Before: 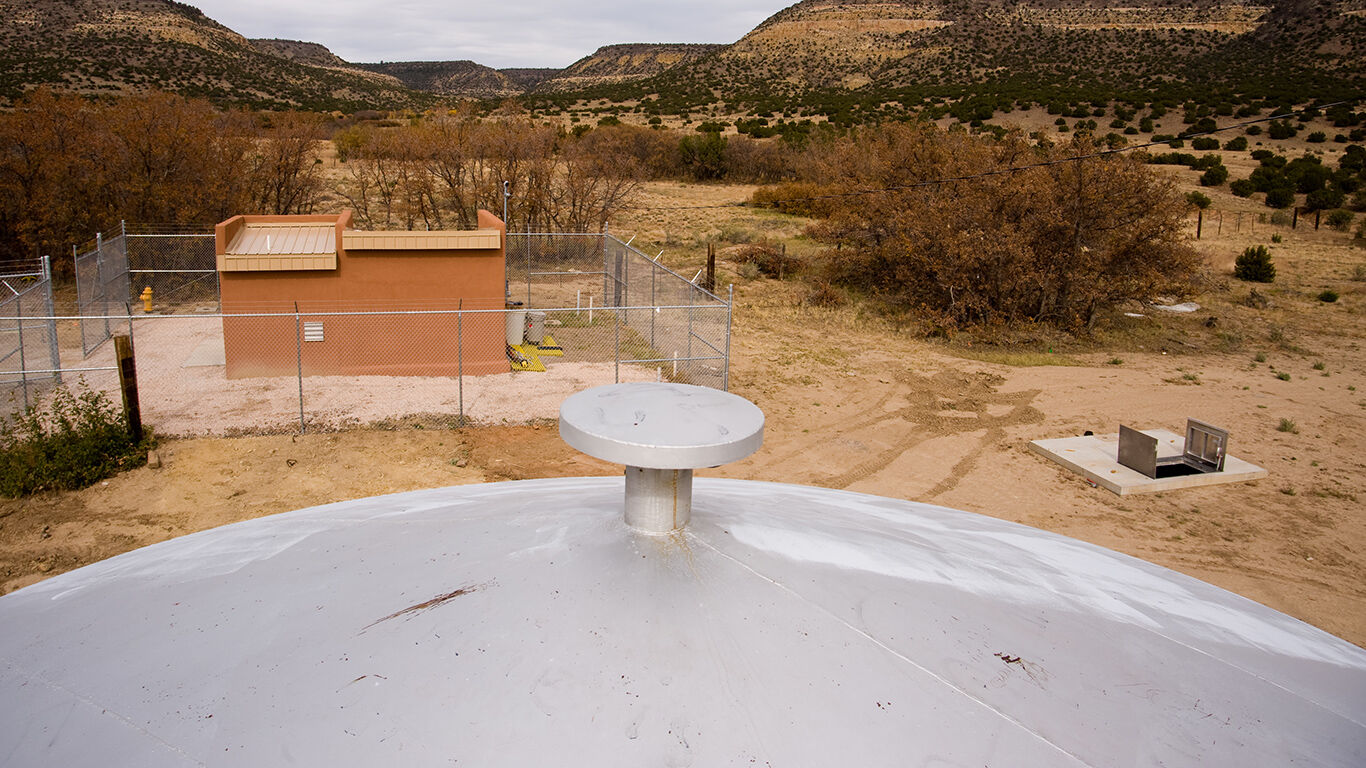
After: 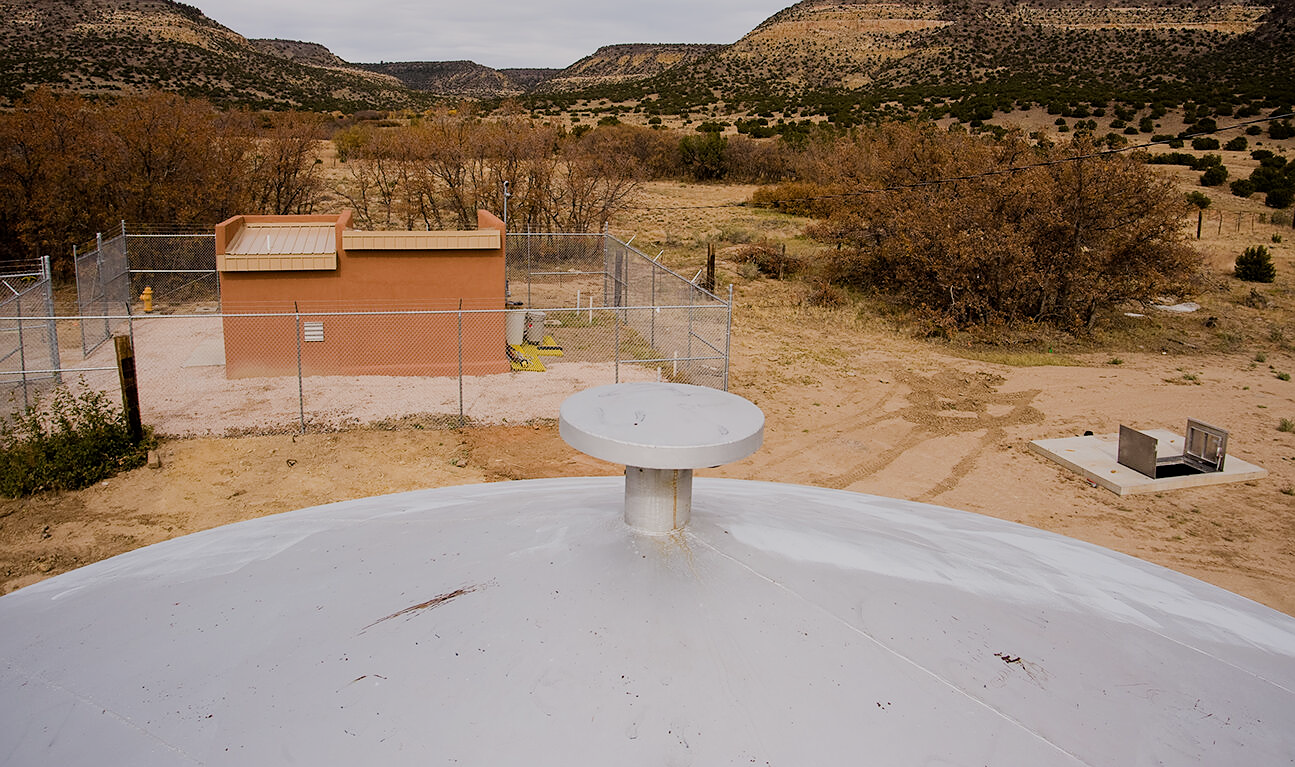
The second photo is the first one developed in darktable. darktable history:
filmic rgb: black relative exposure -16 EV, white relative exposure 4.97 EV, hardness 6.25
crop and rotate: right 5.167%
tone equalizer: on, module defaults
sharpen: radius 1
